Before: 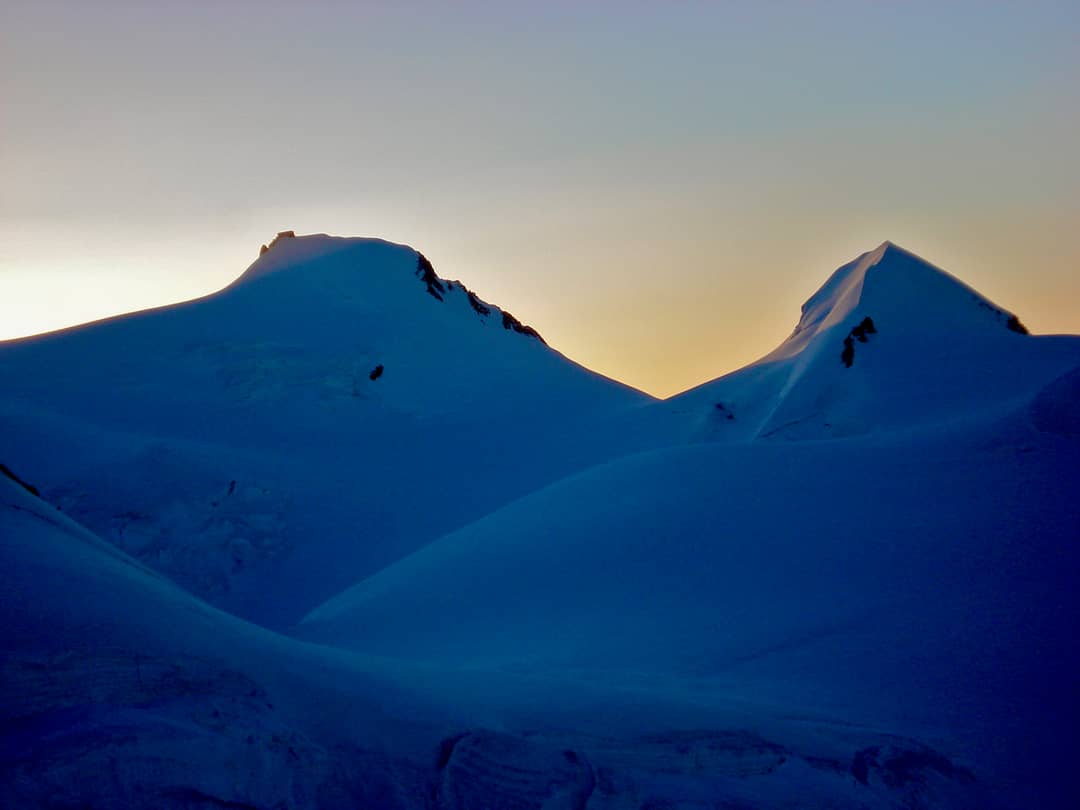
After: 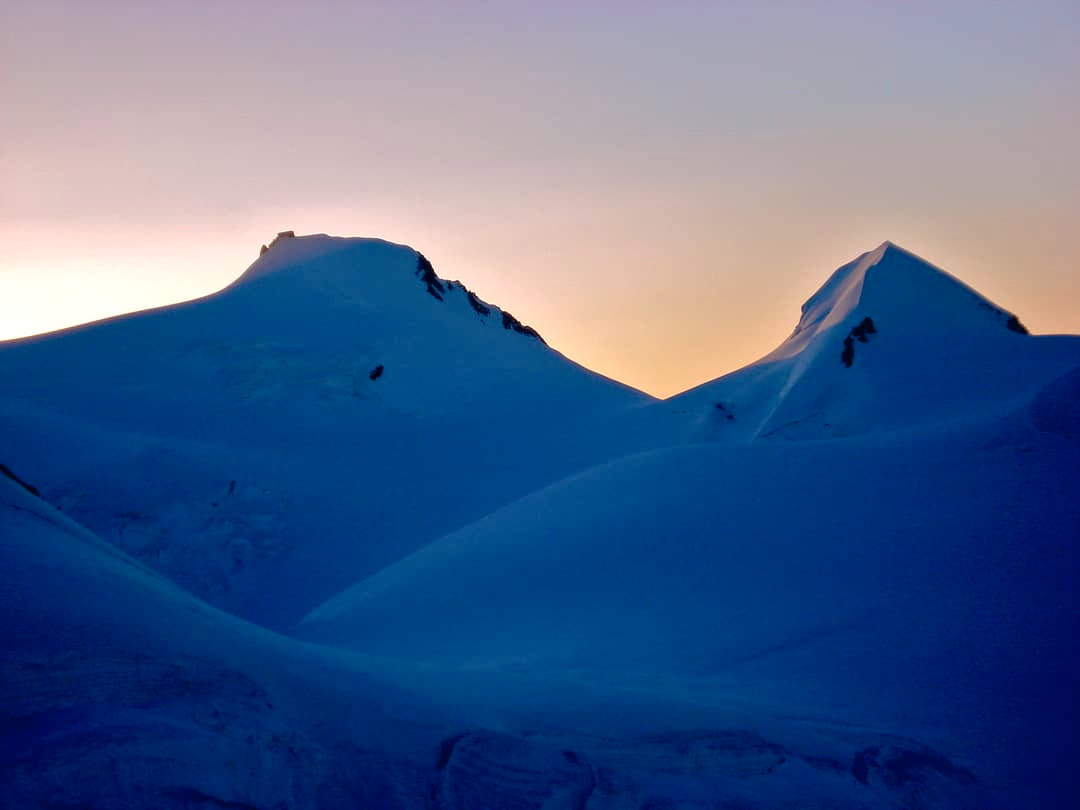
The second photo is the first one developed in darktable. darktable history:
color correction: highlights a* 14.24, highlights b* 5.77, shadows a* -5.76, shadows b* -15.44, saturation 0.844
exposure: exposure 0.244 EV, compensate exposure bias true, compensate highlight preservation false
